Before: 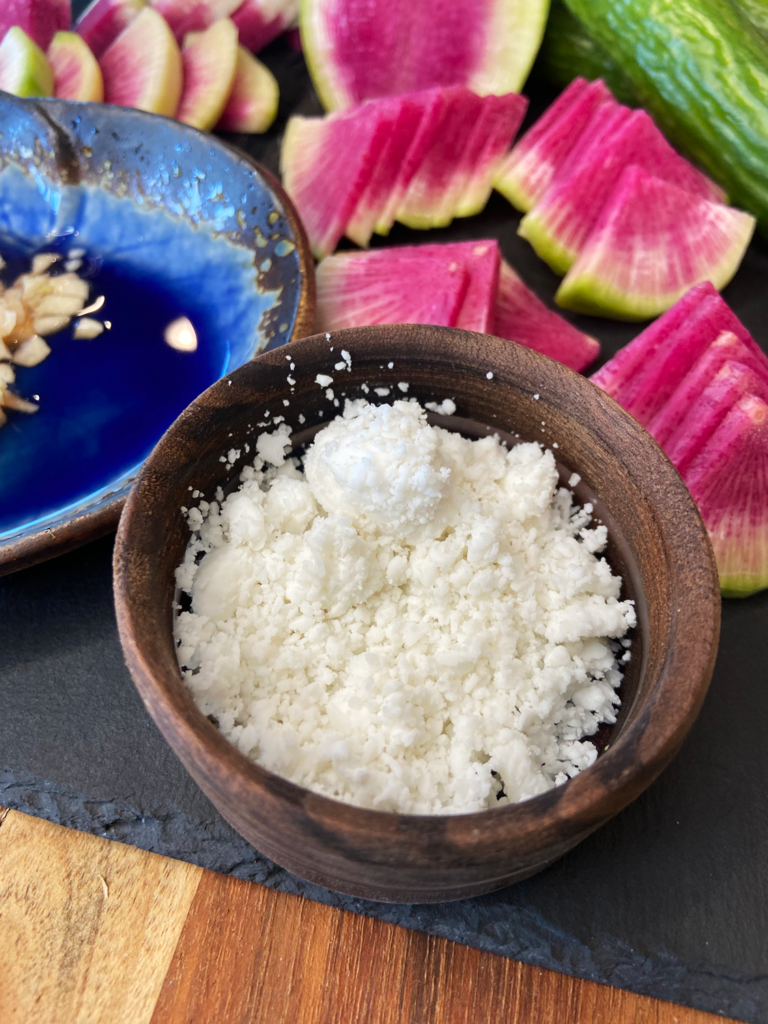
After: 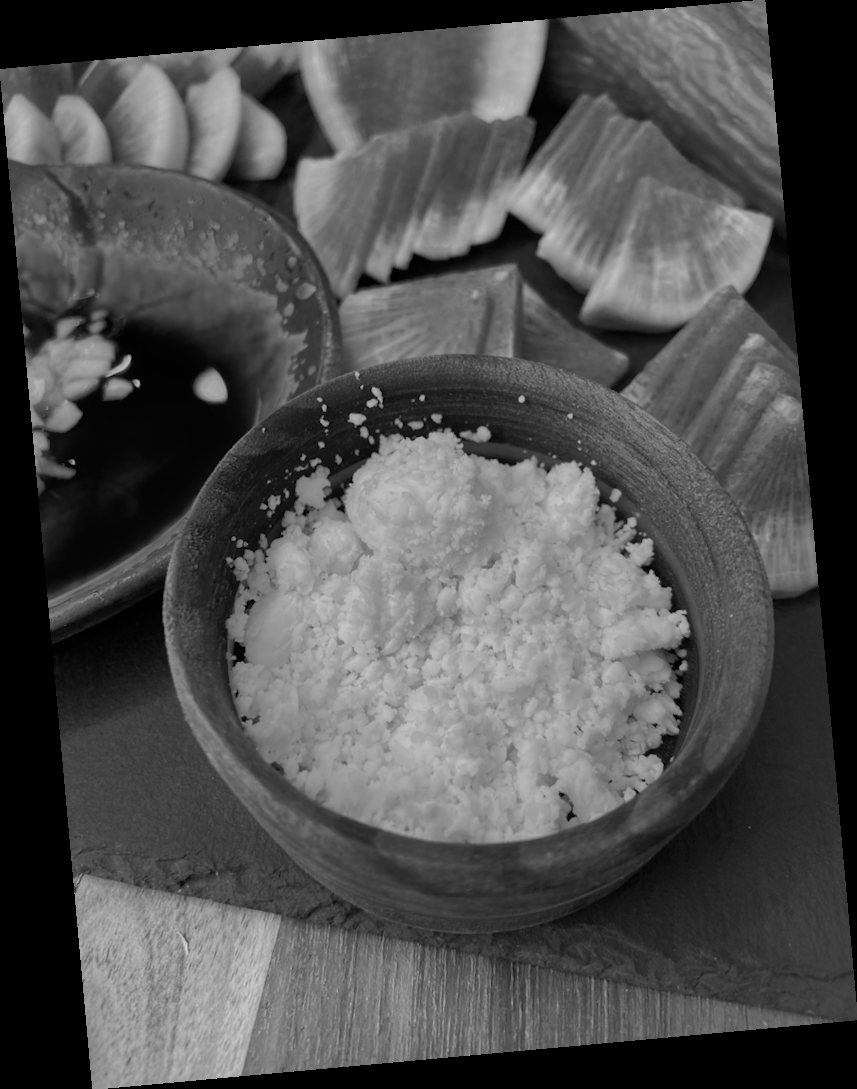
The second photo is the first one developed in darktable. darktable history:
shadows and highlights: on, module defaults
rotate and perspective: rotation -5.2°, automatic cropping off
color balance rgb: perceptual saturation grading › global saturation 20%, perceptual saturation grading › highlights 2.68%, perceptual saturation grading › shadows 50%
monochrome: a 79.32, b 81.83, size 1.1
